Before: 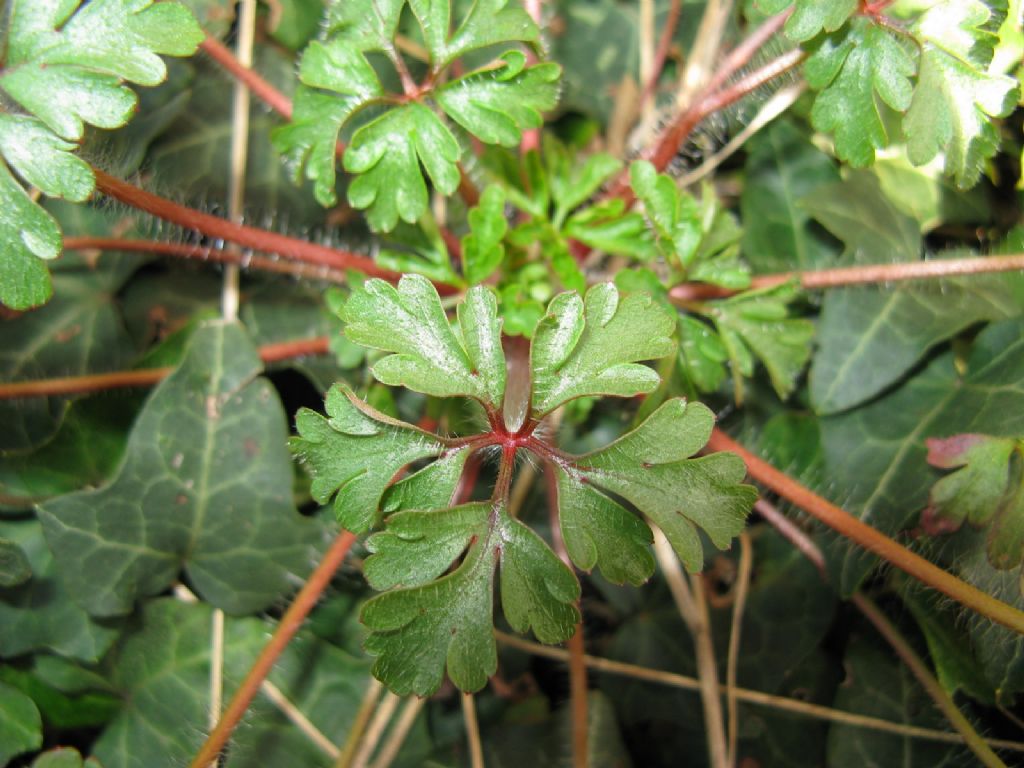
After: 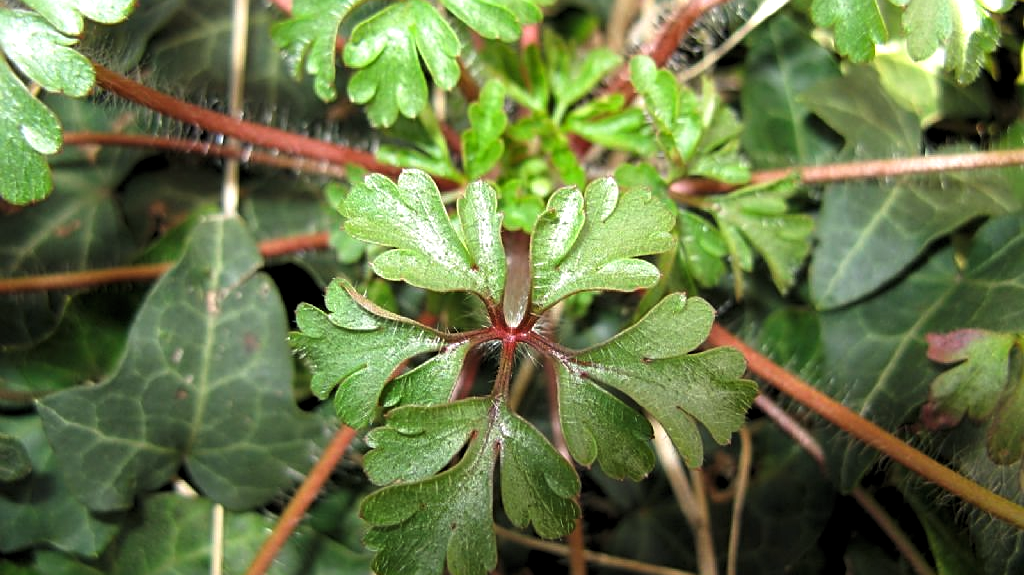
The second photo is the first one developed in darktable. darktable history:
levels: levels [0.052, 0.496, 0.908]
crop: top 13.758%, bottom 11.285%
sharpen: on, module defaults
